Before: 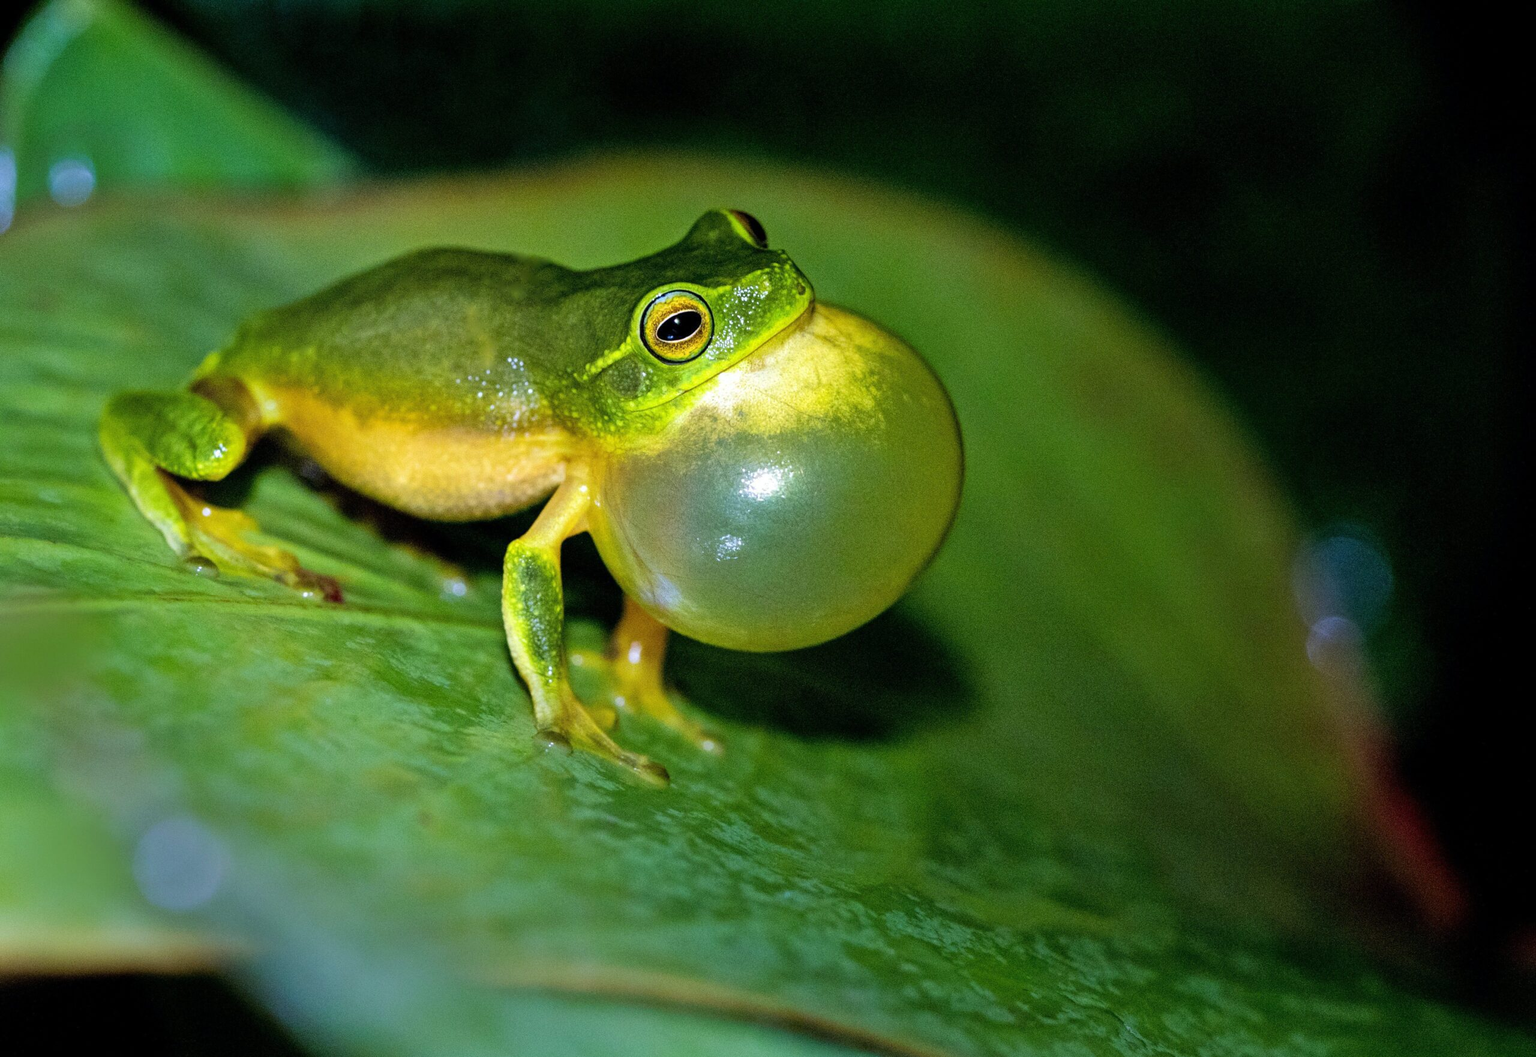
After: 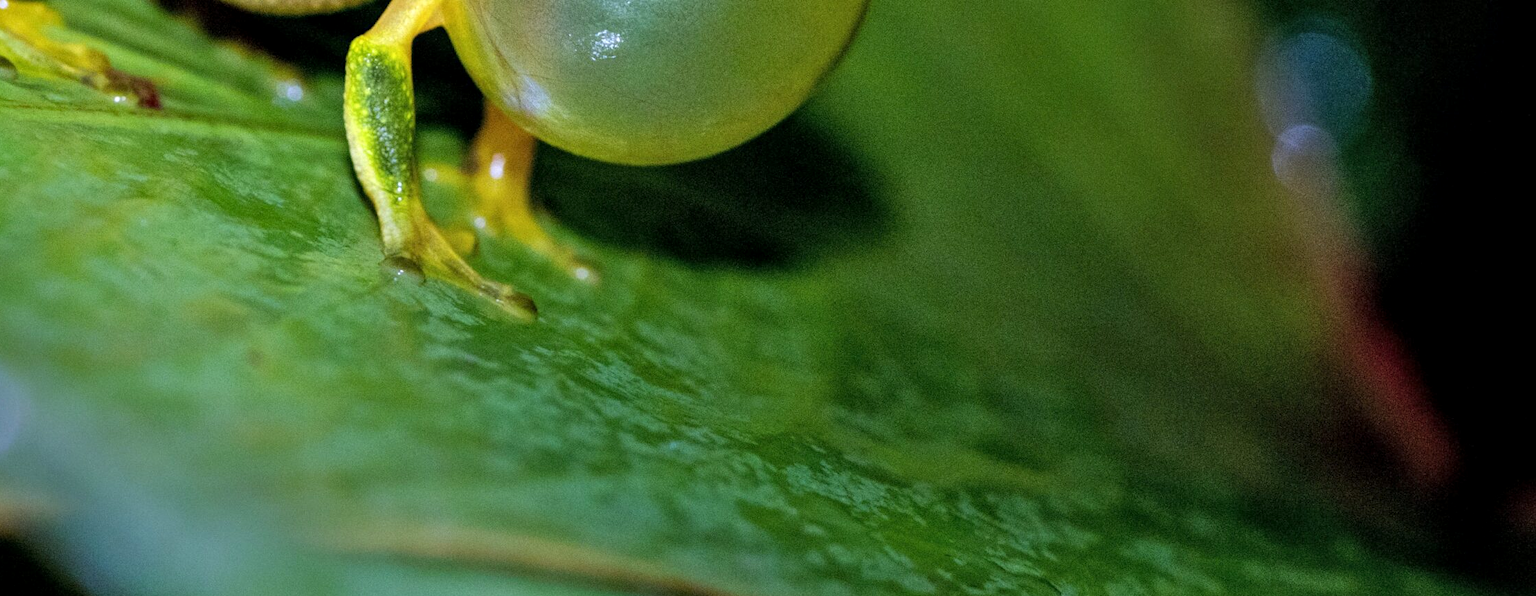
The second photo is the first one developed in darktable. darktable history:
white balance: red 1.009, blue 1.027
shadows and highlights: shadows 29.32, highlights -29.32, low approximation 0.01, soften with gaussian
local contrast: highlights 100%, shadows 100%, detail 120%, midtone range 0.2
crop and rotate: left 13.306%, top 48.129%, bottom 2.928%
